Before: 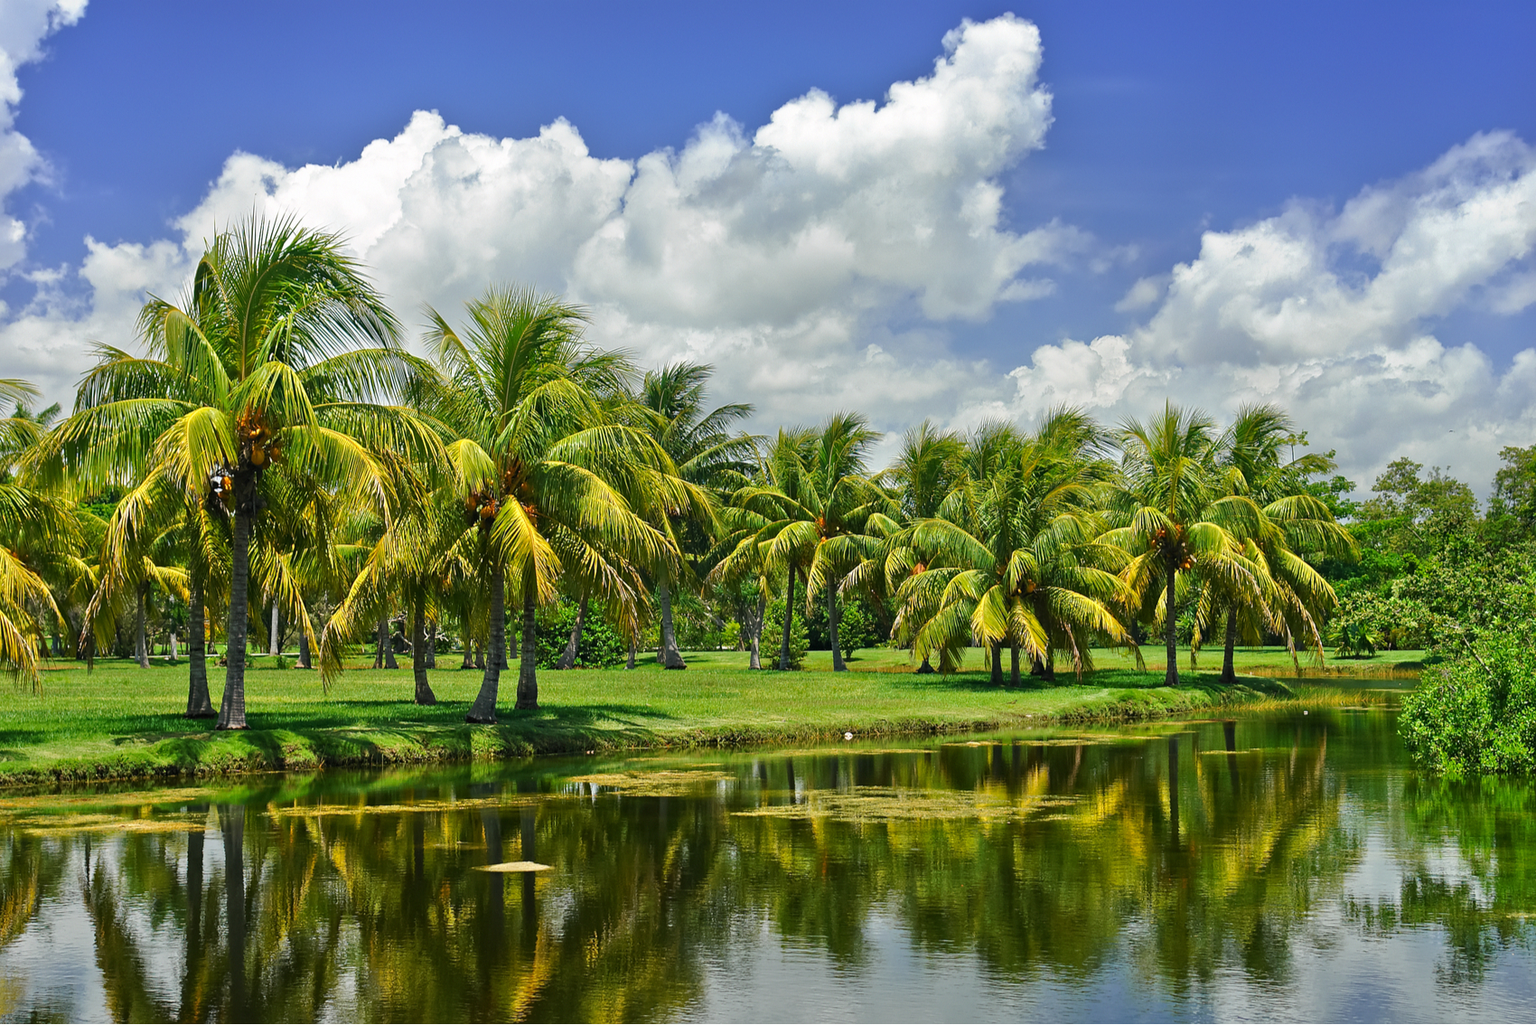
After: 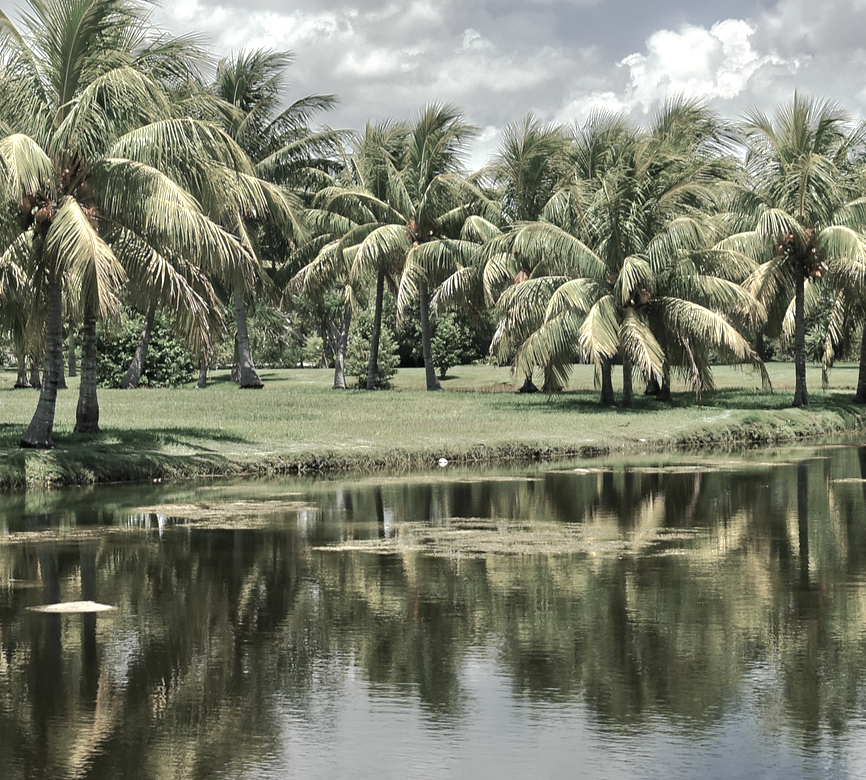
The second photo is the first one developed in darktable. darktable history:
color zones: curves: ch1 [(0, 0.34) (0.143, 0.164) (0.286, 0.152) (0.429, 0.176) (0.571, 0.173) (0.714, 0.188) (0.857, 0.199) (1, 0.34)]
tone curve: curves: ch0 [(0, 0) (0.003, 0.003) (0.011, 0.011) (0.025, 0.025) (0.044, 0.044) (0.069, 0.068) (0.1, 0.098) (0.136, 0.134) (0.177, 0.175) (0.224, 0.221) (0.277, 0.273) (0.335, 0.33) (0.399, 0.393) (0.468, 0.461) (0.543, 0.534) (0.623, 0.614) (0.709, 0.69) (0.801, 0.752) (0.898, 0.835) (1, 1)], preserve colors none
crop and rotate: left 29.237%, top 31.152%, right 19.807%
bloom: size 3%, threshold 100%, strength 0%
tone equalizer: on, module defaults
exposure: black level correction 0.001, exposure 0.5 EV, compensate exposure bias true, compensate highlight preservation false
